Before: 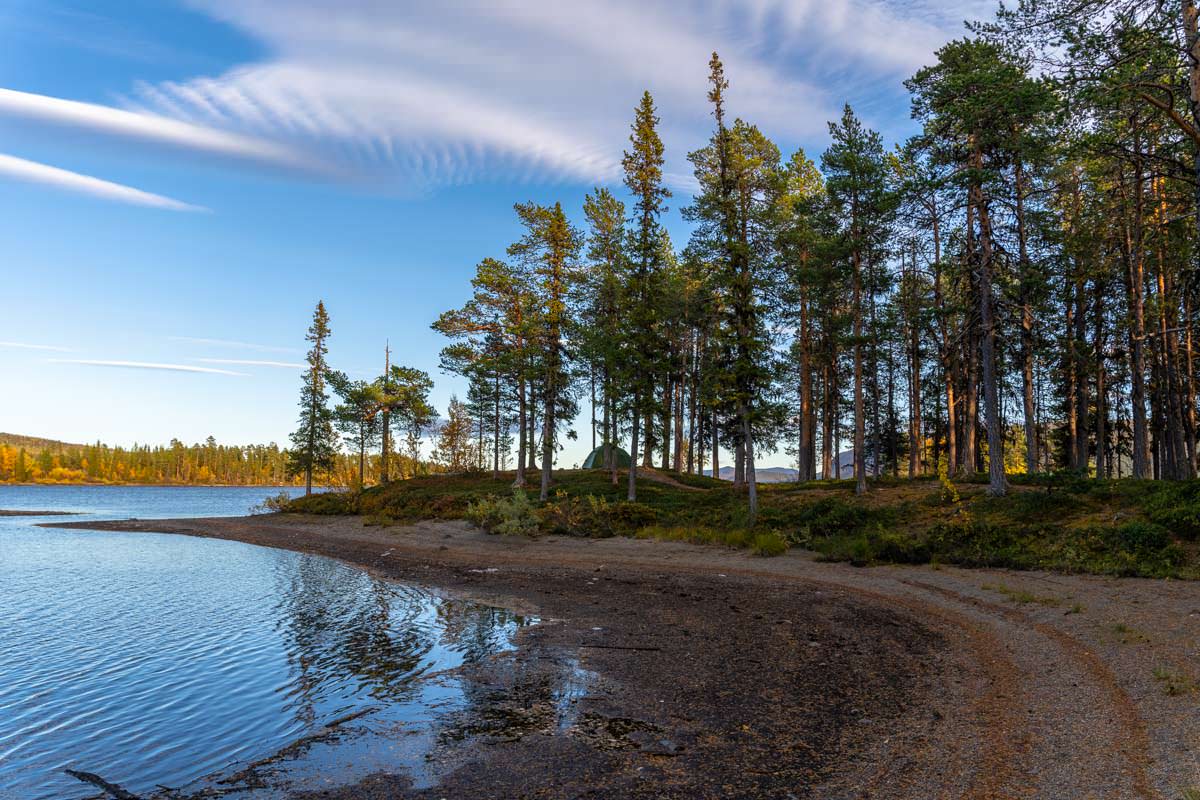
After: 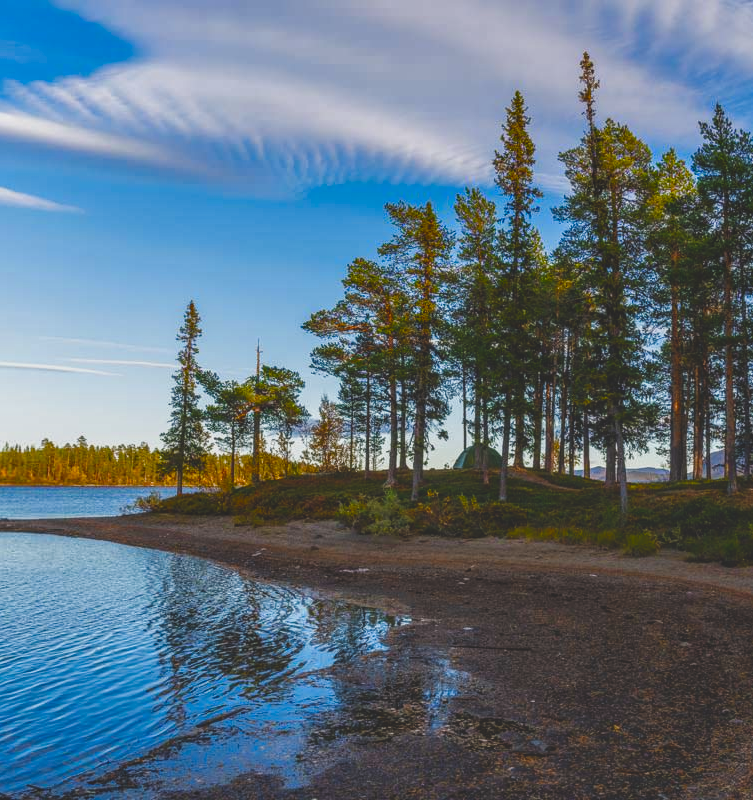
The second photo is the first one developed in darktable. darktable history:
crop: left 10.759%, right 26.445%
exposure: black level correction -0.037, exposure -0.498 EV, compensate highlight preservation false
local contrast: detail 130%
color balance rgb: linear chroma grading › shadows 10.269%, linear chroma grading › highlights 10.472%, linear chroma grading › global chroma 14.871%, linear chroma grading › mid-tones 14.895%, perceptual saturation grading › global saturation 24.848%, perceptual saturation grading › highlights -51.069%, perceptual saturation grading › mid-tones 19.894%, perceptual saturation grading › shadows 62.048%, global vibrance -23.983%
